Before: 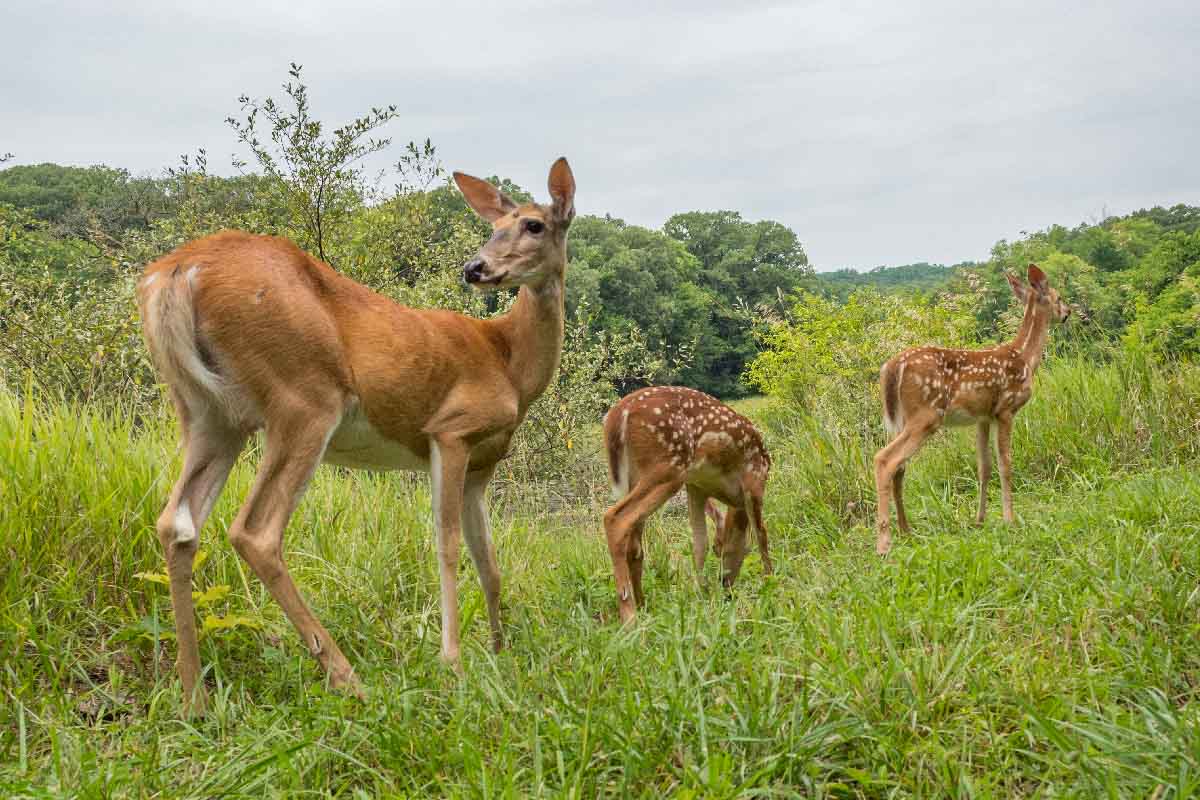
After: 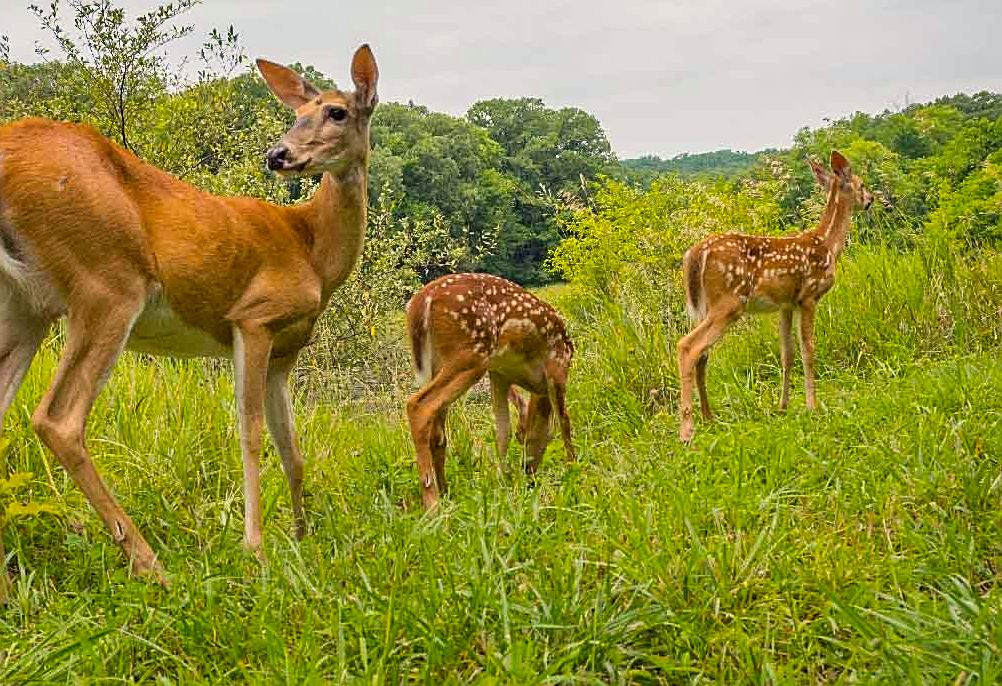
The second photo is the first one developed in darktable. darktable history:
sharpen: on, module defaults
crop: left 16.474%, top 14.245%
color balance rgb: highlights gain › chroma 2.026%, highlights gain › hue 63.52°, perceptual saturation grading › global saturation 19.707%, global vibrance 20%
